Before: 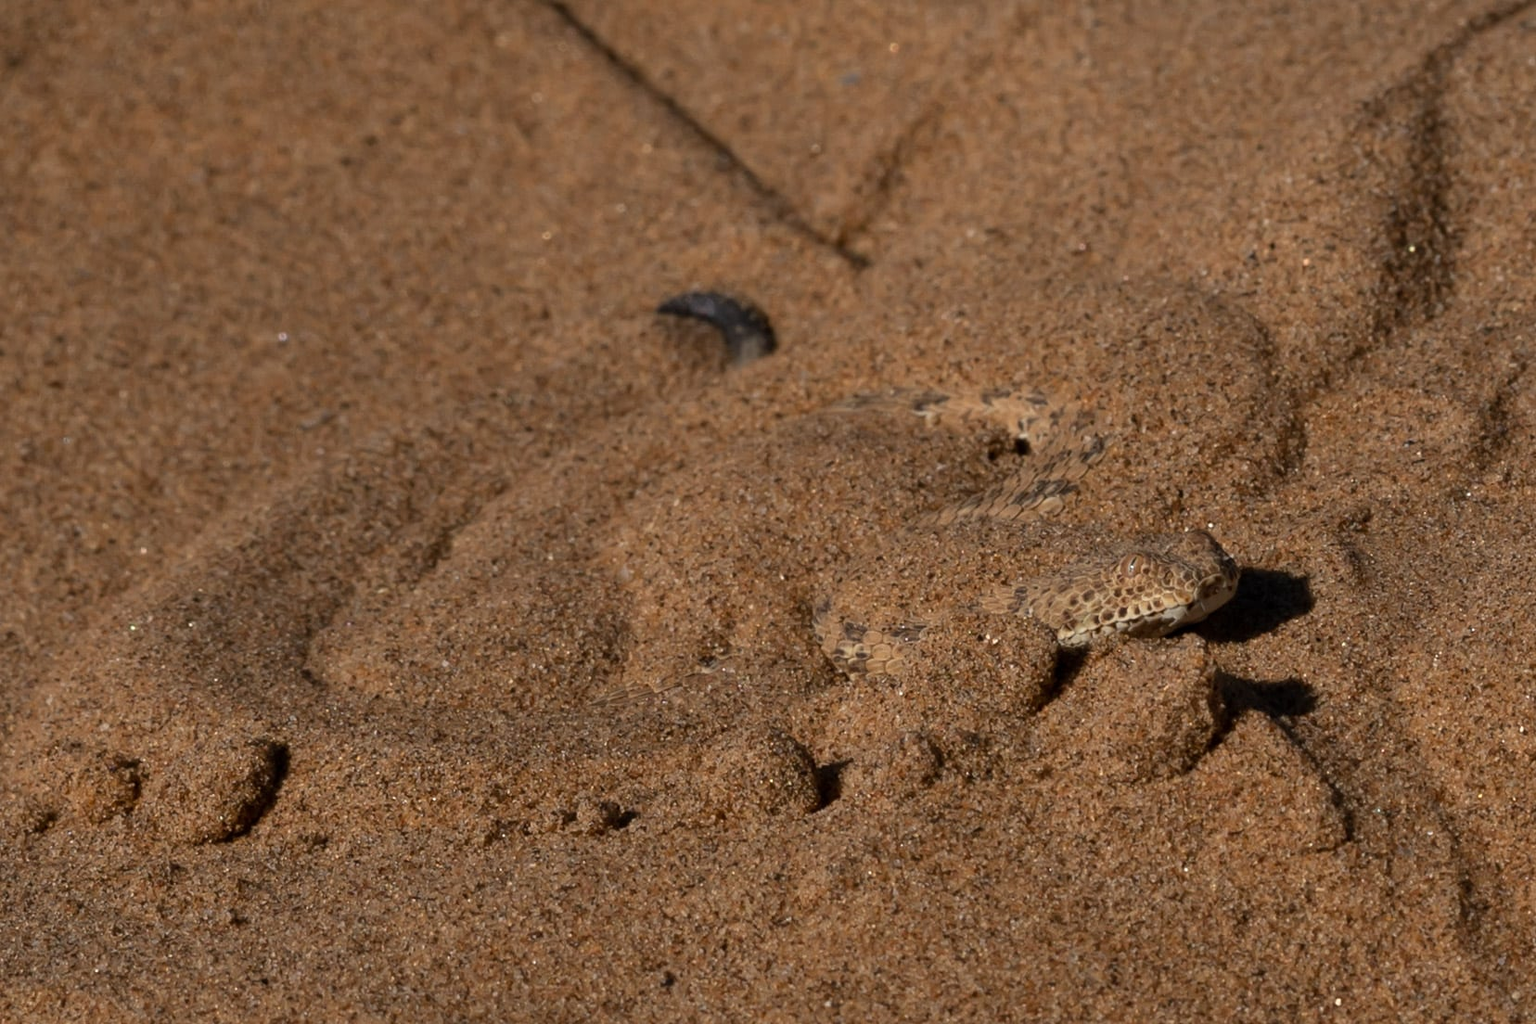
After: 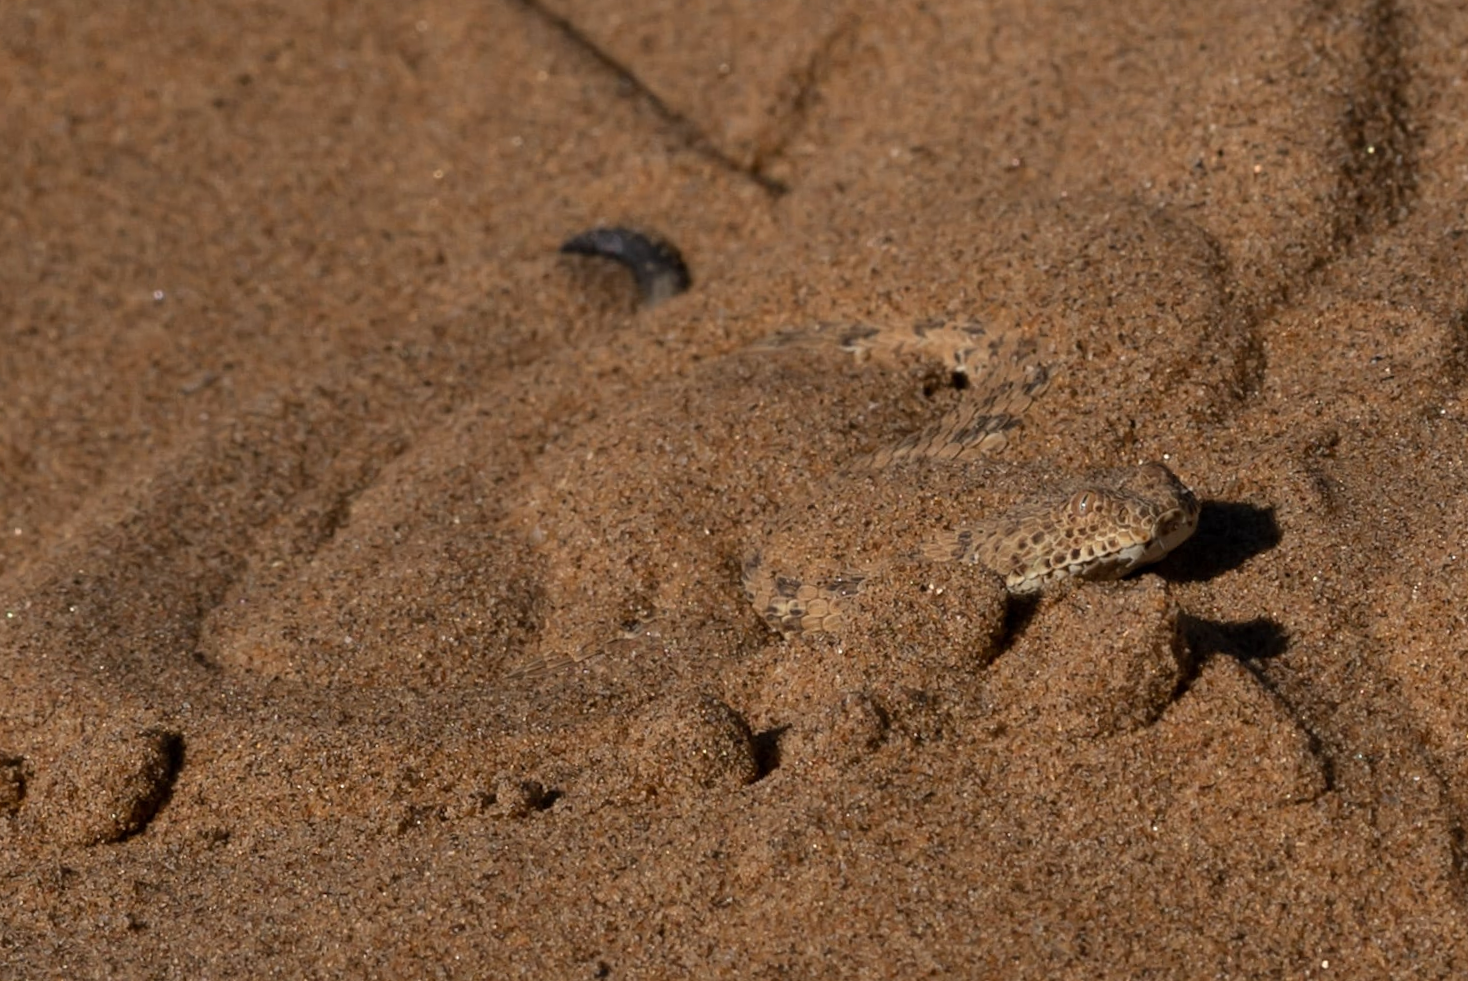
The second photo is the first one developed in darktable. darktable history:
crop and rotate: angle 2.37°, left 5.867%, top 5.674%
